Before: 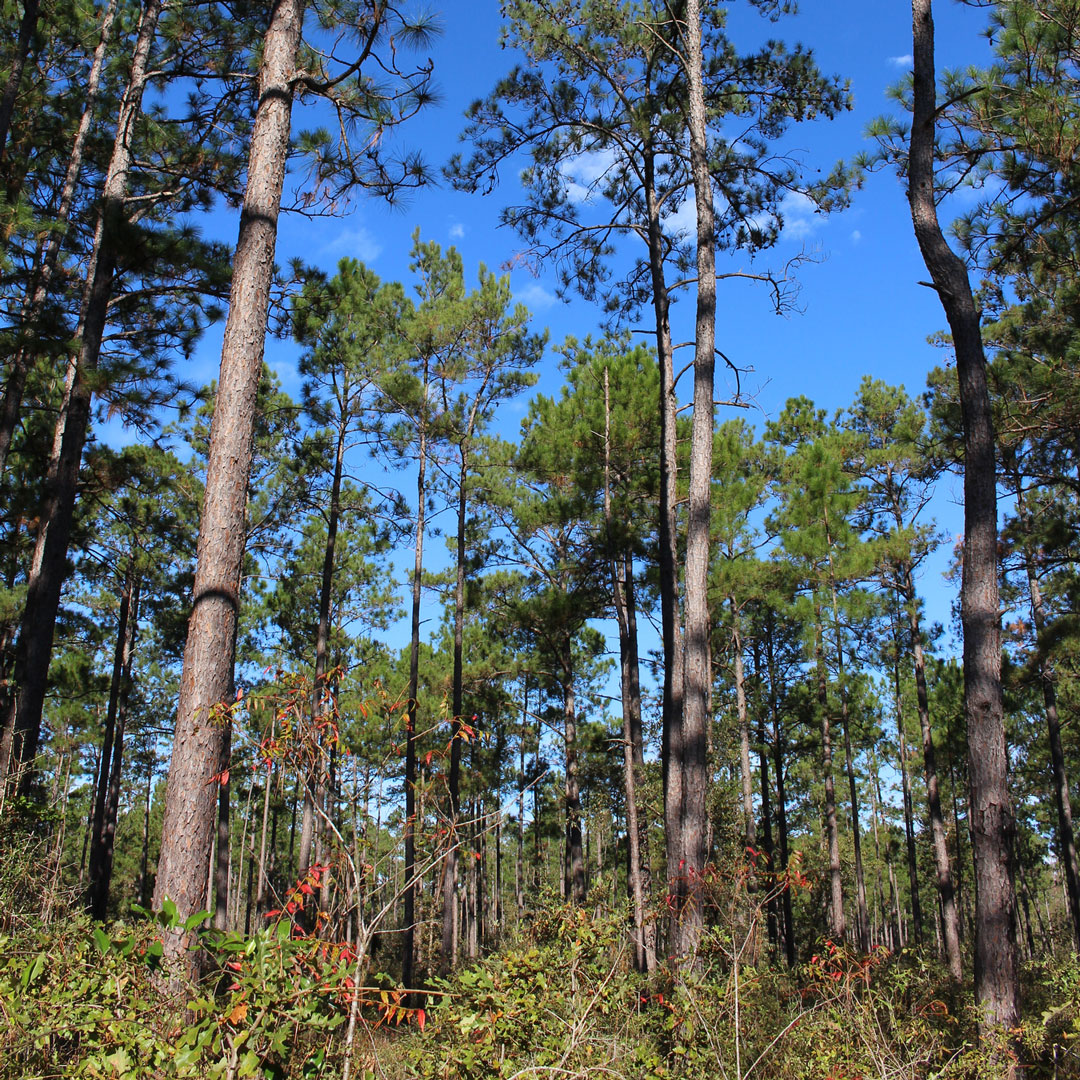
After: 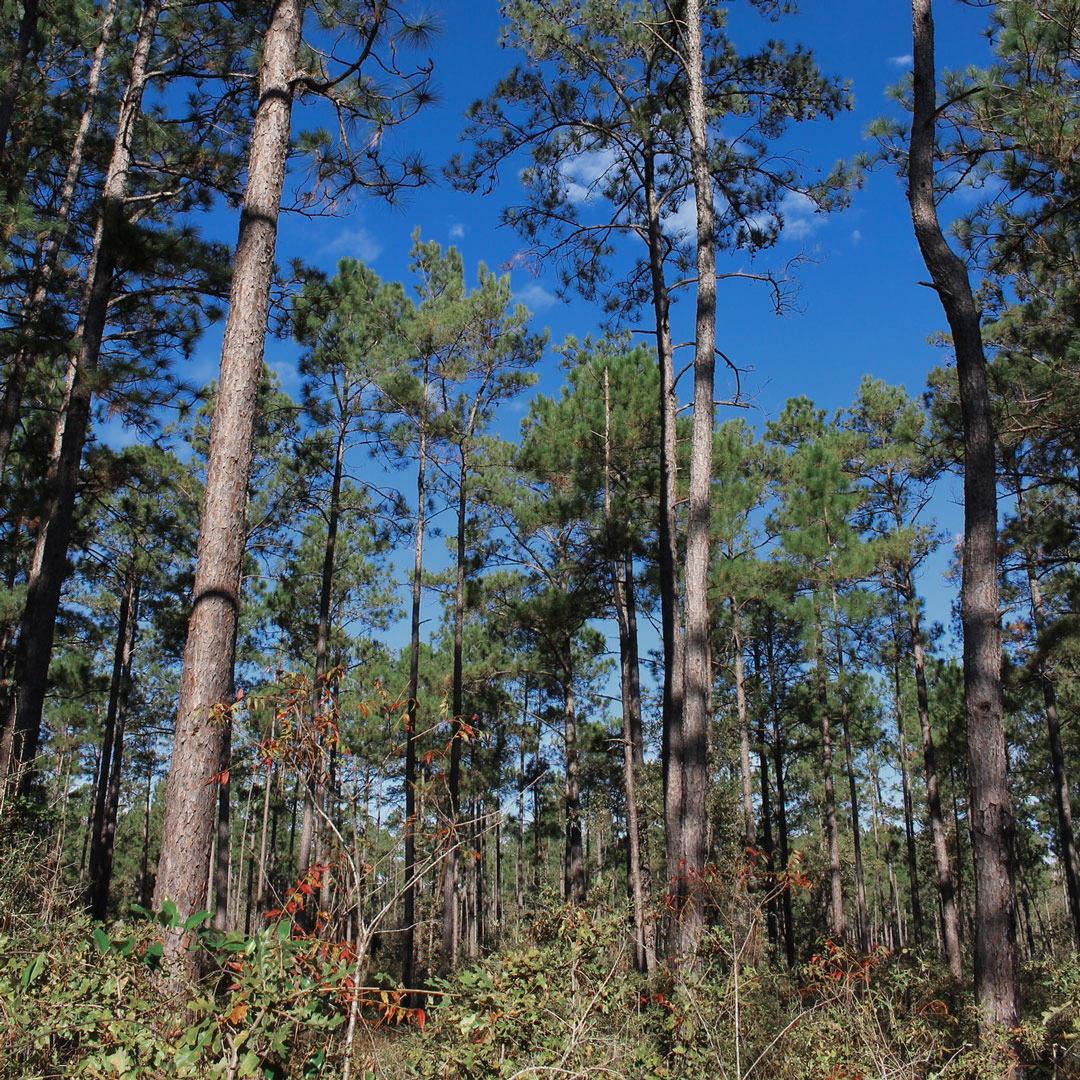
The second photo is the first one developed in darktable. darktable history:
white balance: emerald 1
tone equalizer: on, module defaults
color zones: curves: ch0 [(0, 0.5) (0.125, 0.4) (0.25, 0.5) (0.375, 0.4) (0.5, 0.4) (0.625, 0.35) (0.75, 0.35) (0.875, 0.5)]; ch1 [(0, 0.35) (0.125, 0.45) (0.25, 0.35) (0.375, 0.35) (0.5, 0.35) (0.625, 0.35) (0.75, 0.45) (0.875, 0.35)]; ch2 [(0, 0.6) (0.125, 0.5) (0.25, 0.5) (0.375, 0.6) (0.5, 0.6) (0.625, 0.5) (0.75, 0.5) (0.875, 0.5)]
bloom: size 15%, threshold 97%, strength 7%
